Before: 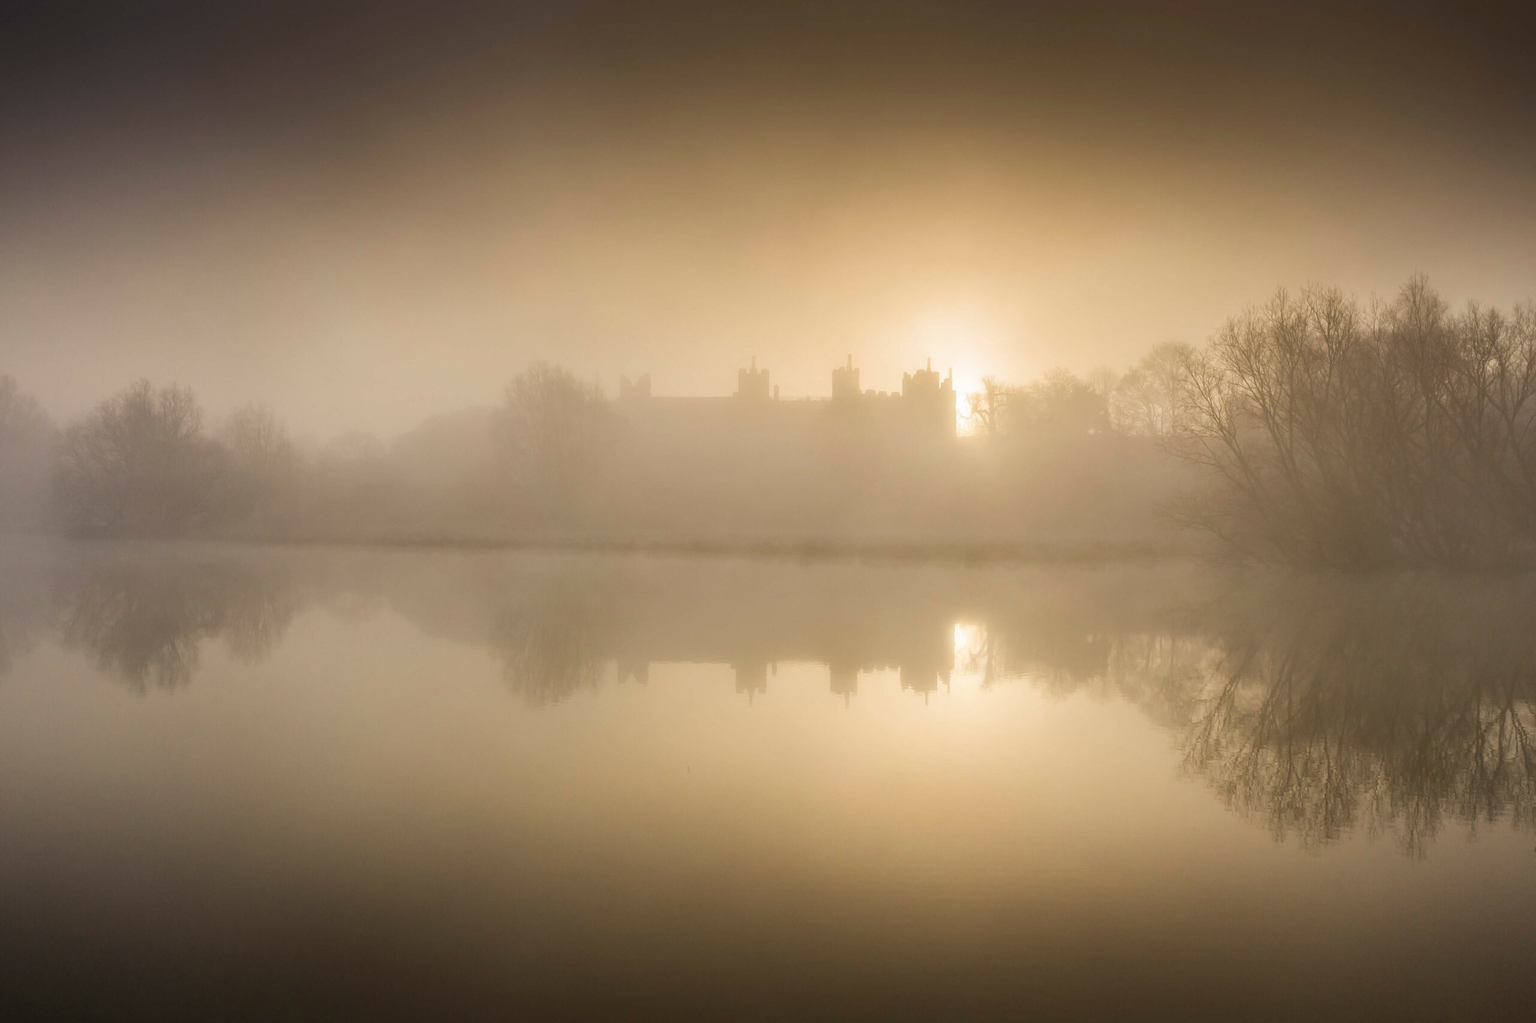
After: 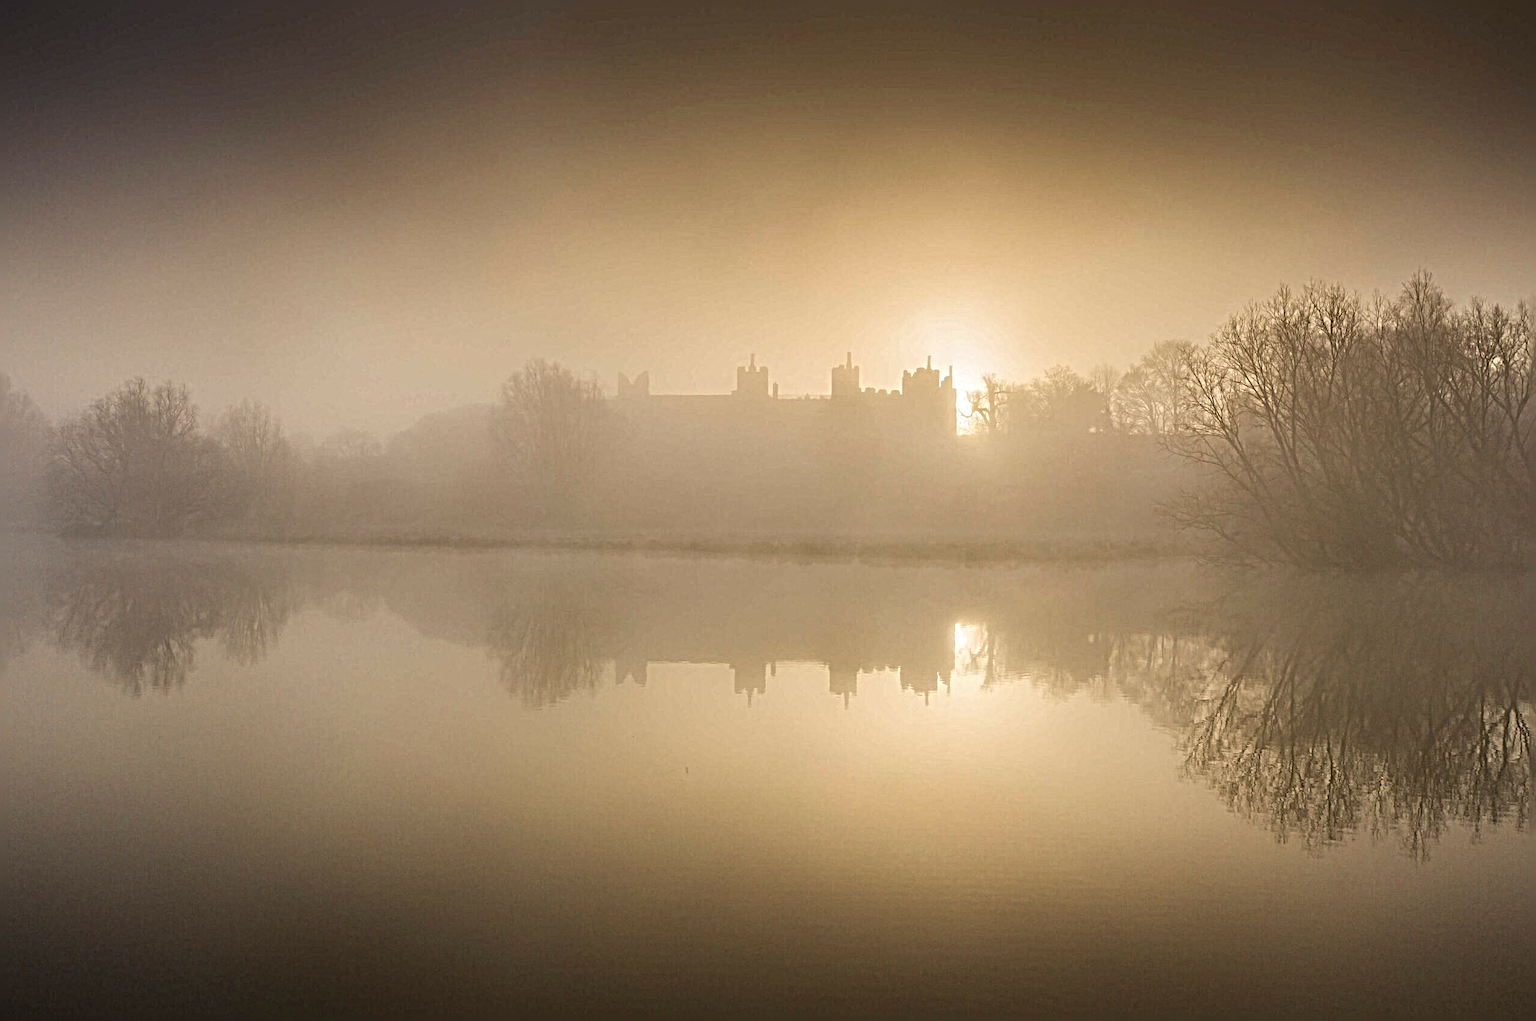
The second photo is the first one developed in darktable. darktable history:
crop: left 0.434%, top 0.485%, right 0.244%, bottom 0.386%
sharpen: radius 6.3, amount 1.8, threshold 0
